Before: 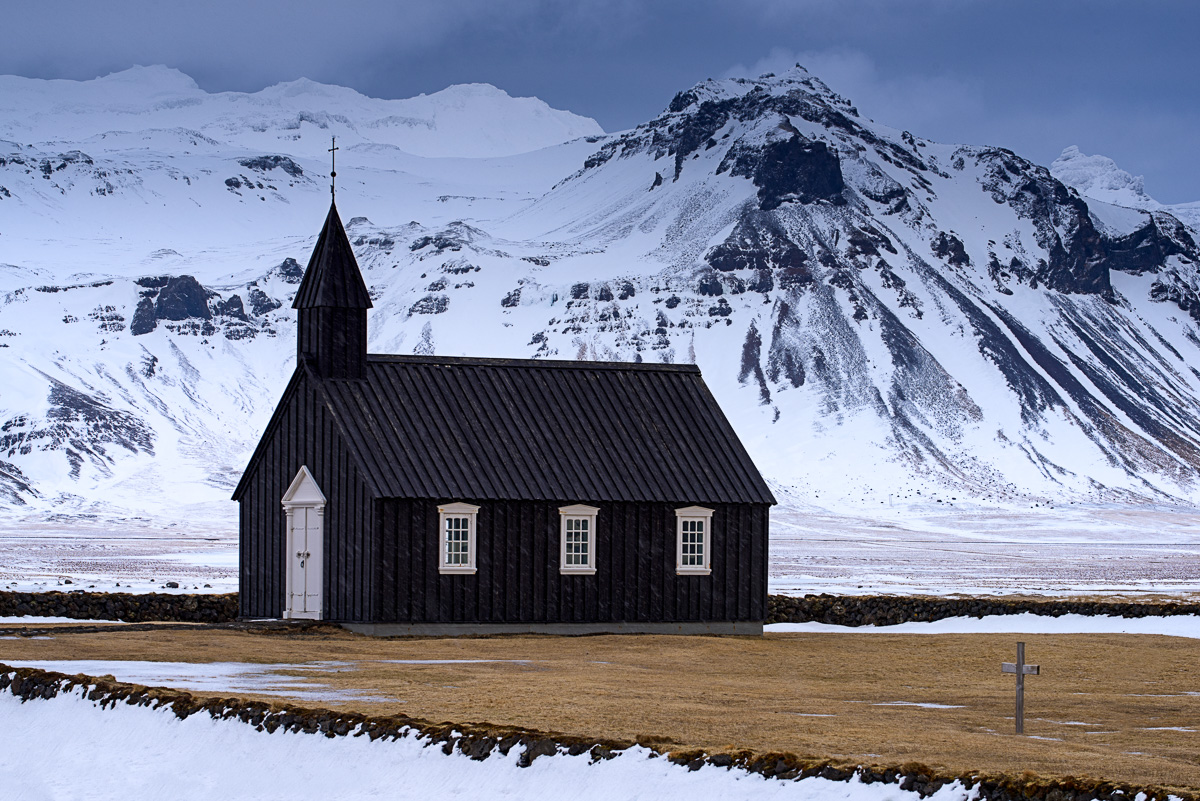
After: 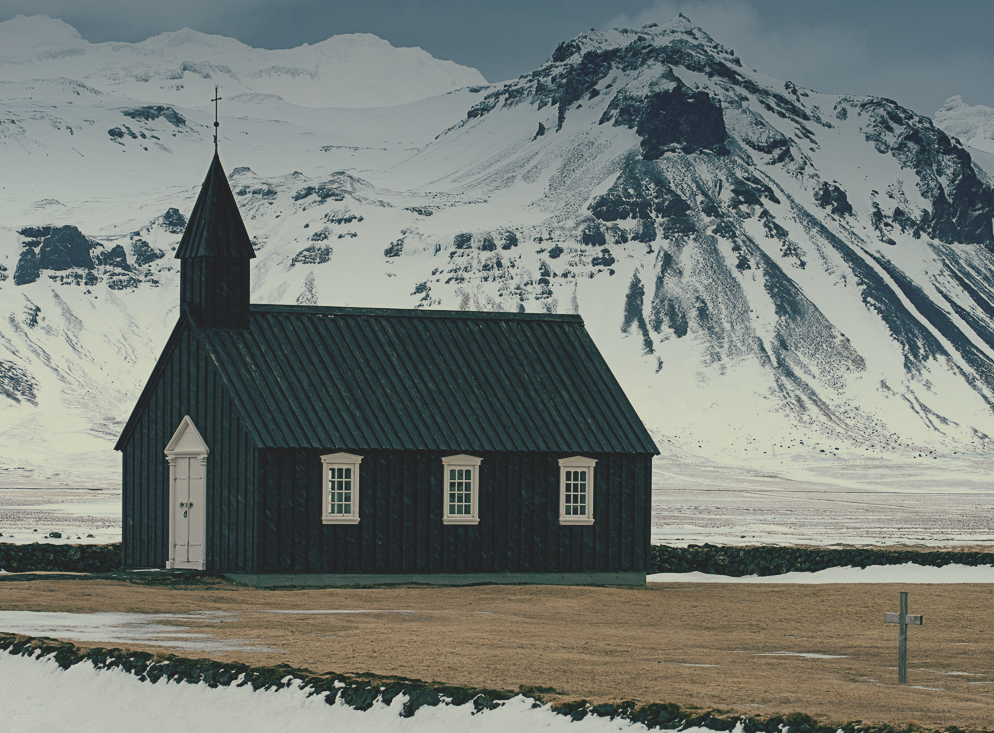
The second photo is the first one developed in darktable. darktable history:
contrast brightness saturation: contrast -0.26, saturation -0.43
color balance: mode lift, gamma, gain (sRGB), lift [1, 0.69, 1, 1], gamma [1, 1.482, 1, 1], gain [1, 1, 1, 0.802]
crop: left 9.807%, top 6.259%, right 7.334%, bottom 2.177%
